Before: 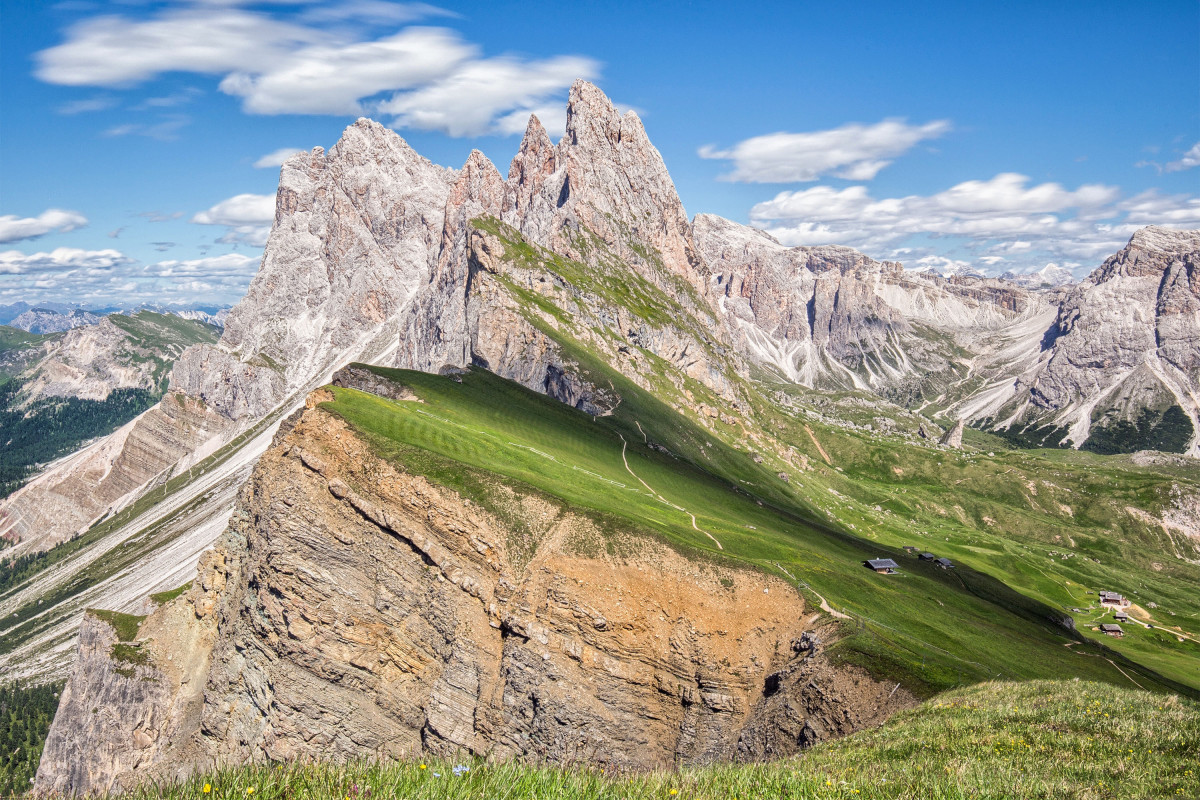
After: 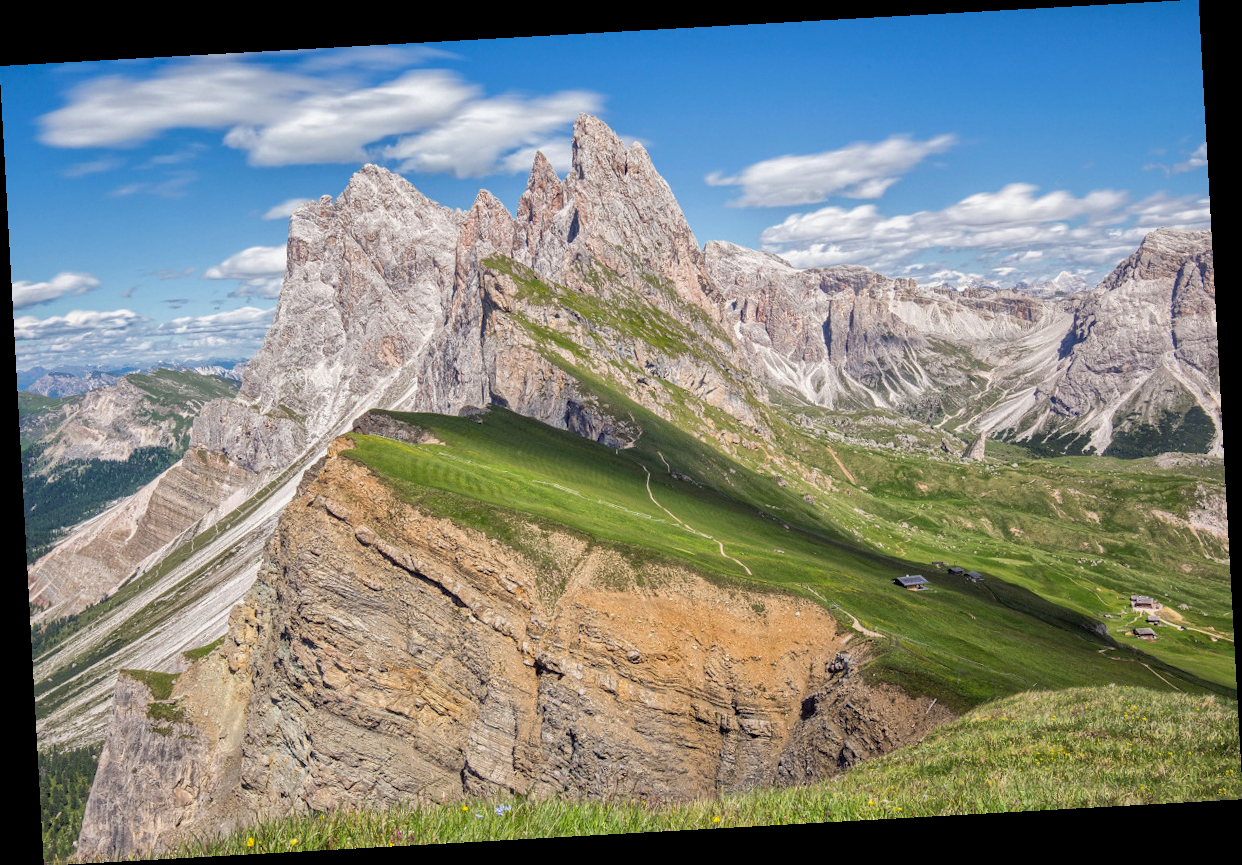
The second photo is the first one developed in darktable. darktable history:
rotate and perspective: rotation -3.18°, automatic cropping off
shadows and highlights: on, module defaults
